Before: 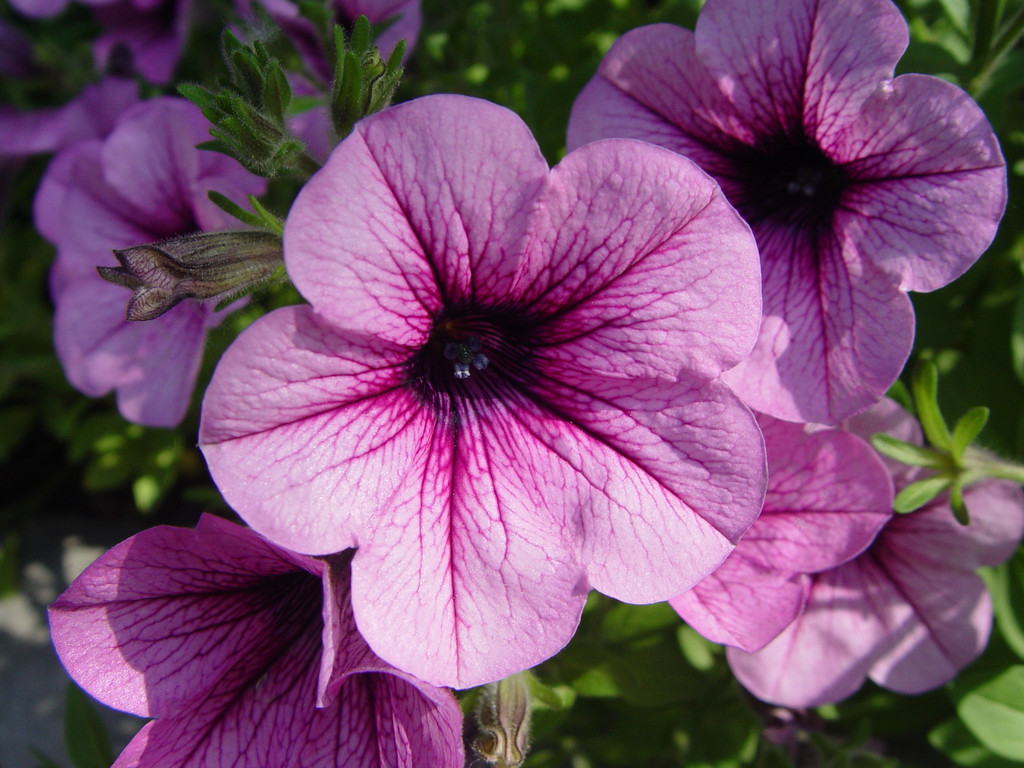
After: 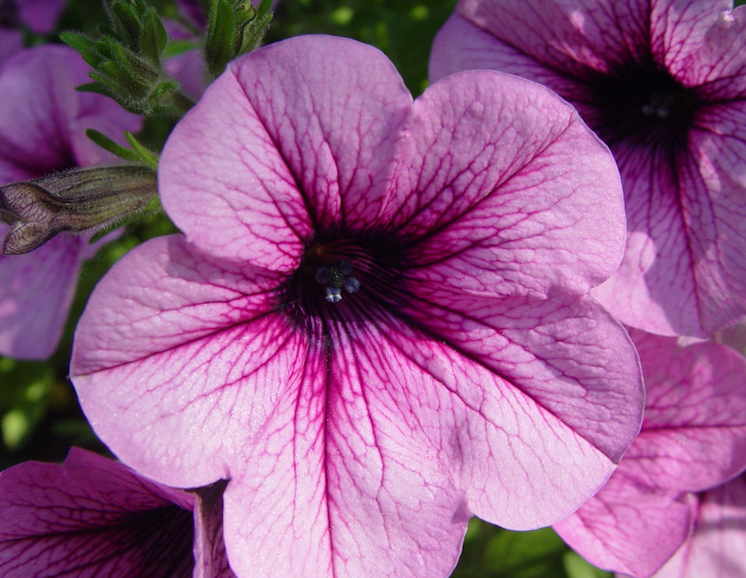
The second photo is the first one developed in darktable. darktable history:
rotate and perspective: rotation -1.68°, lens shift (vertical) -0.146, crop left 0.049, crop right 0.912, crop top 0.032, crop bottom 0.96
crop and rotate: left 10.77%, top 5.1%, right 10.41%, bottom 16.76%
